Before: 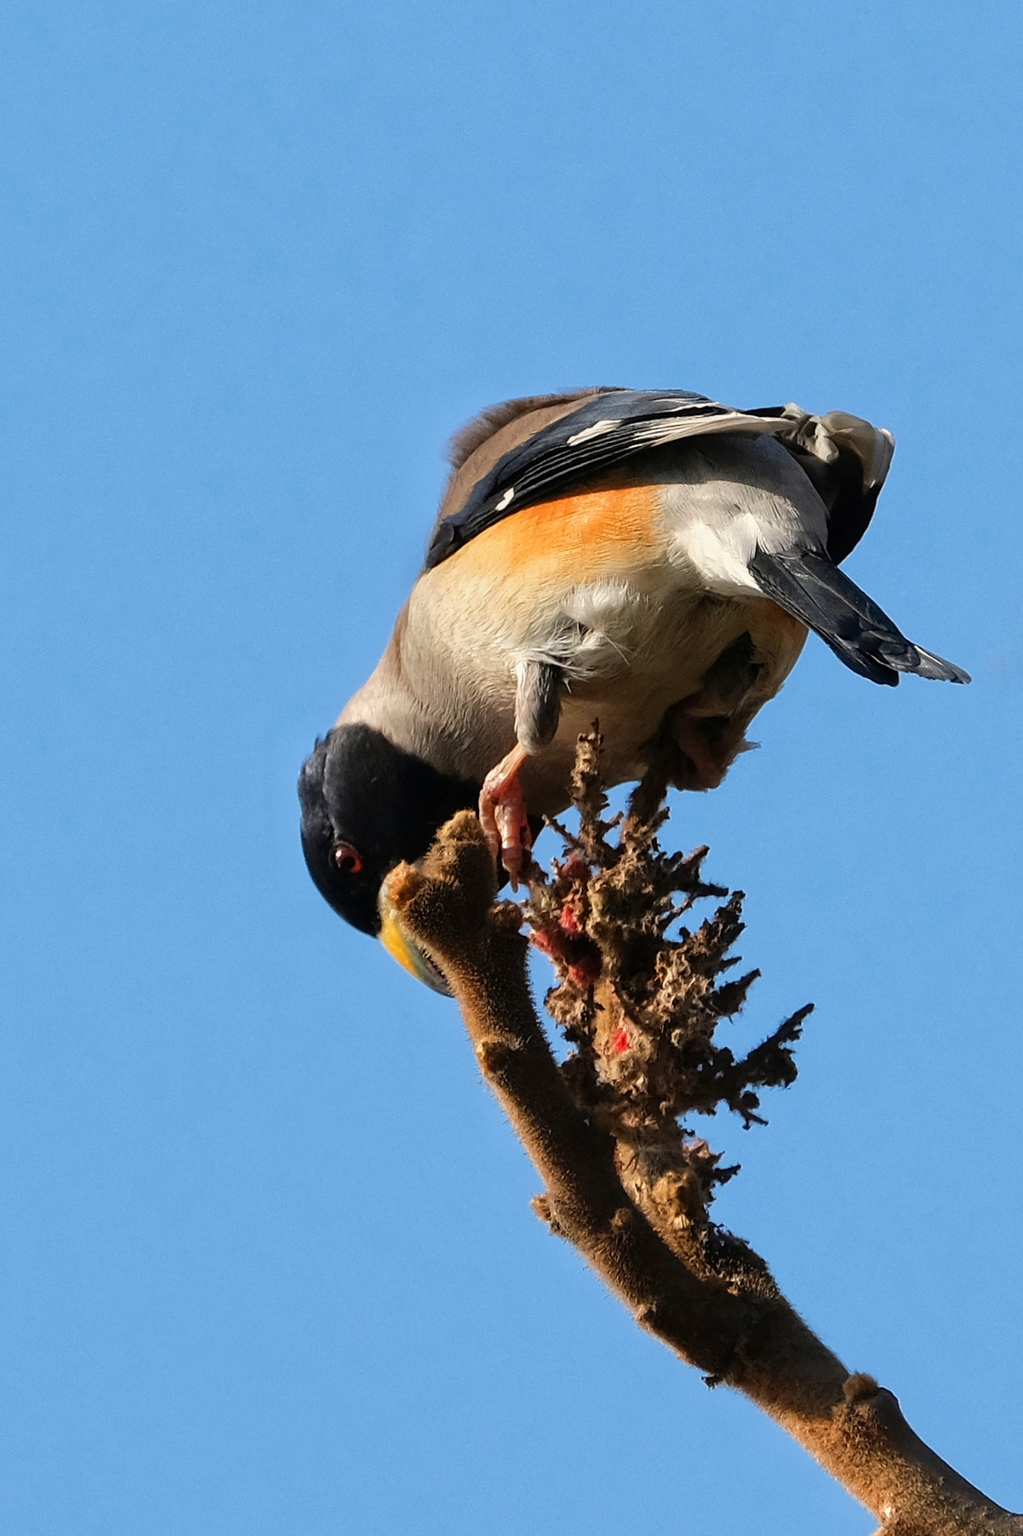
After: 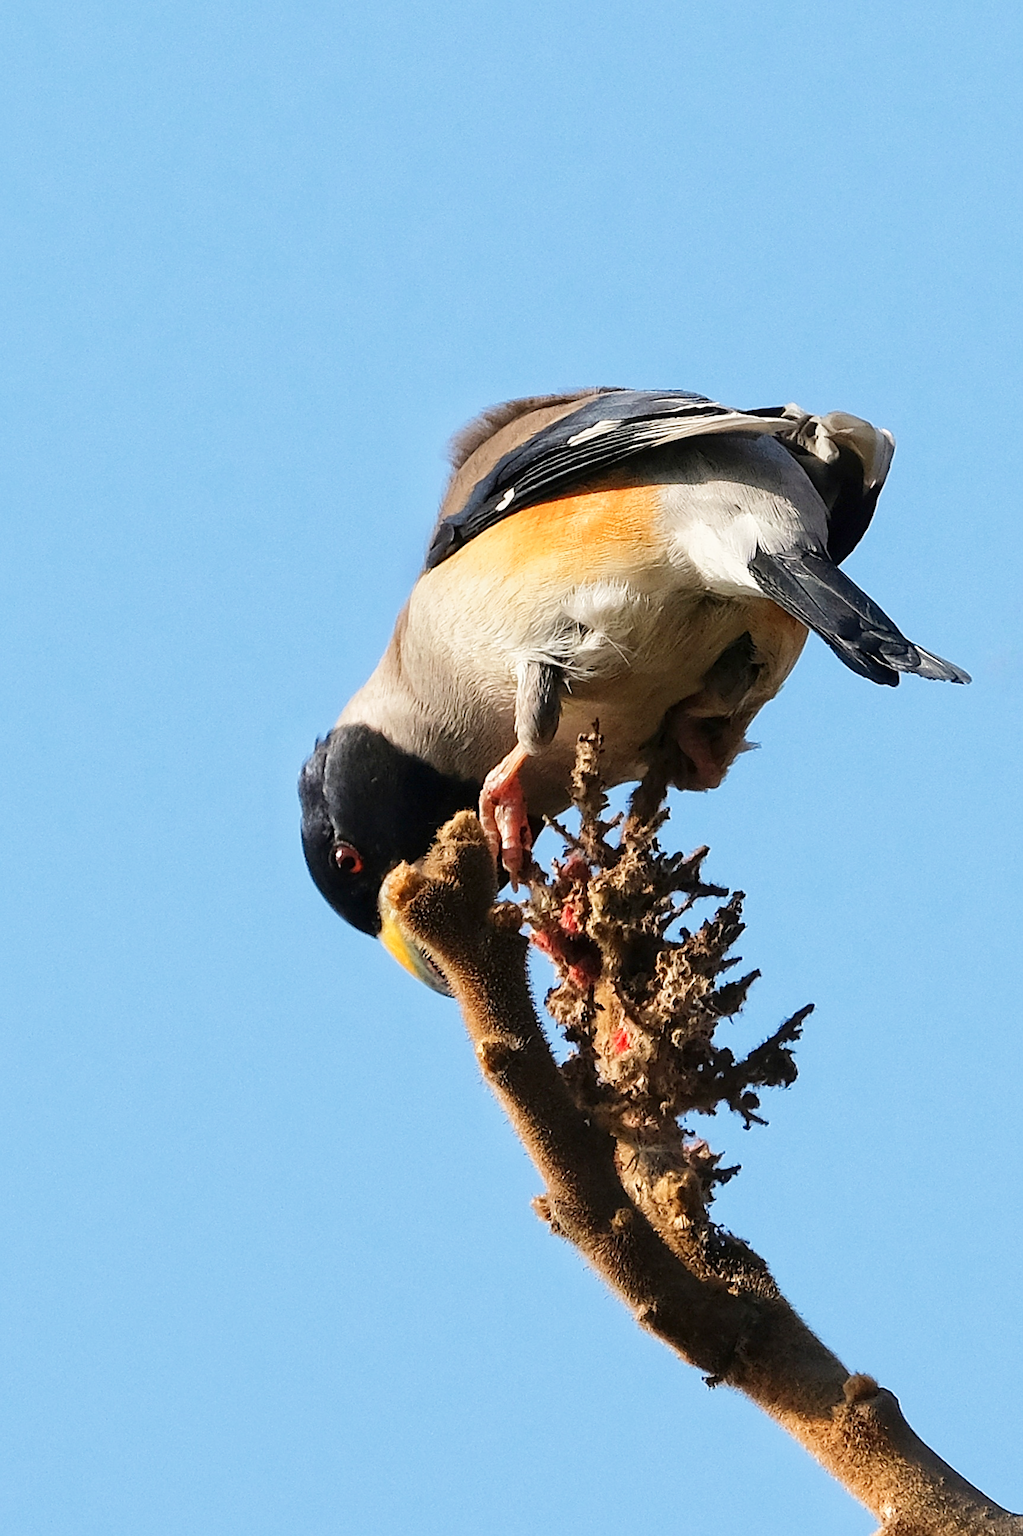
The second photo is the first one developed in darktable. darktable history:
base curve: curves: ch0 [(0, 0) (0.204, 0.334) (0.55, 0.733) (1, 1)], preserve colors none
sharpen: amount 0.499
